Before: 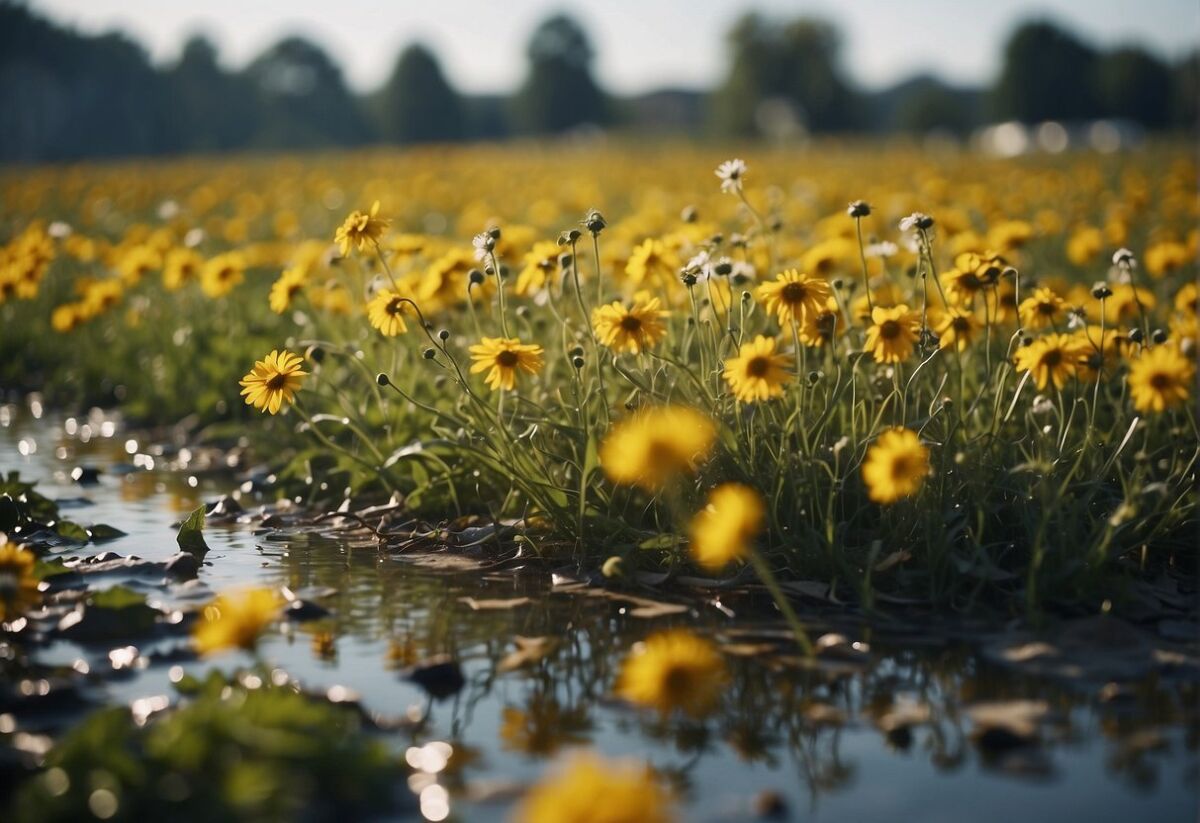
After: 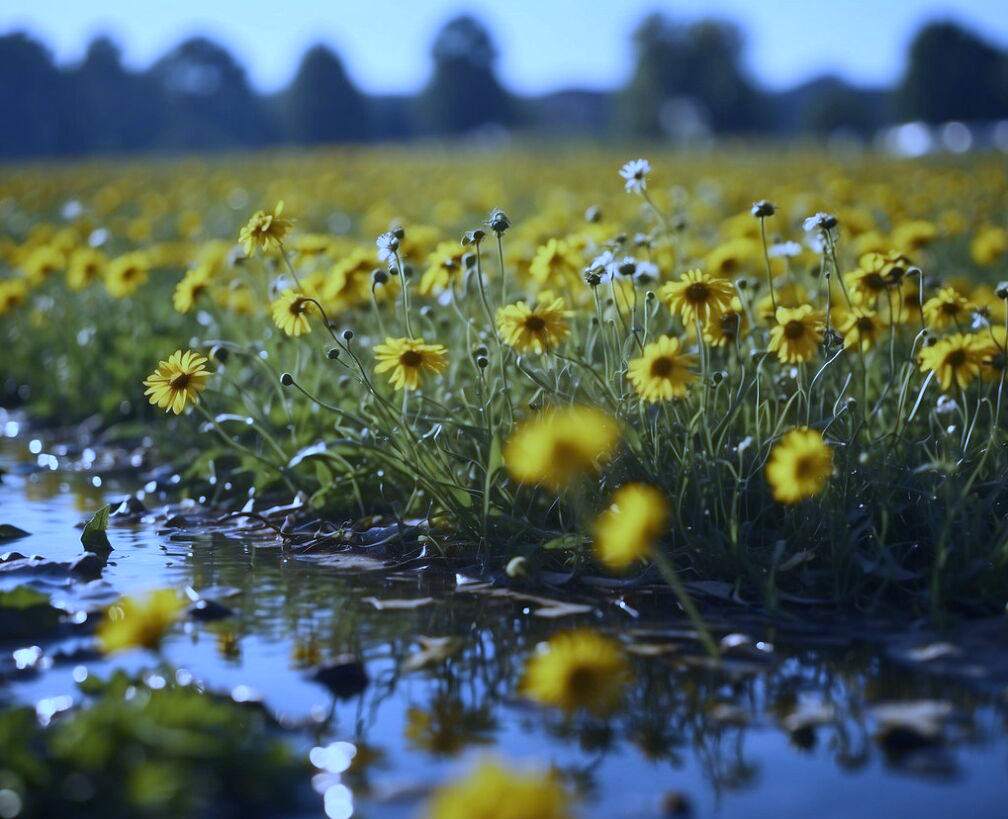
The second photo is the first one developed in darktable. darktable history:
crop: left 8.026%, right 7.374%
white balance: red 0.766, blue 1.537
